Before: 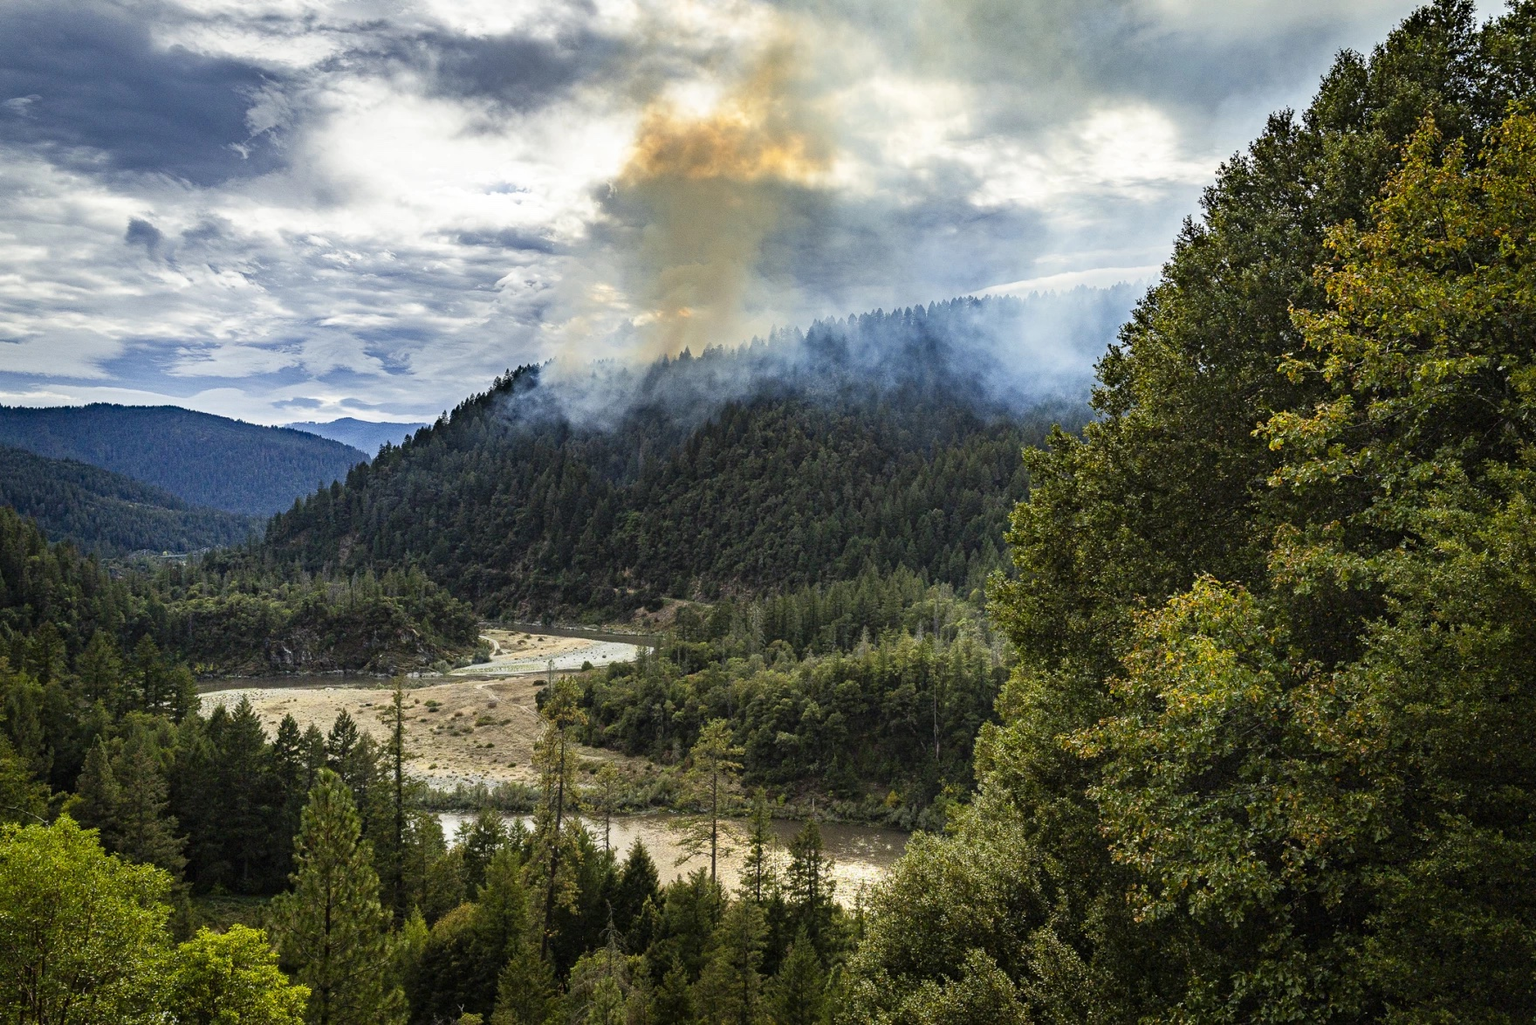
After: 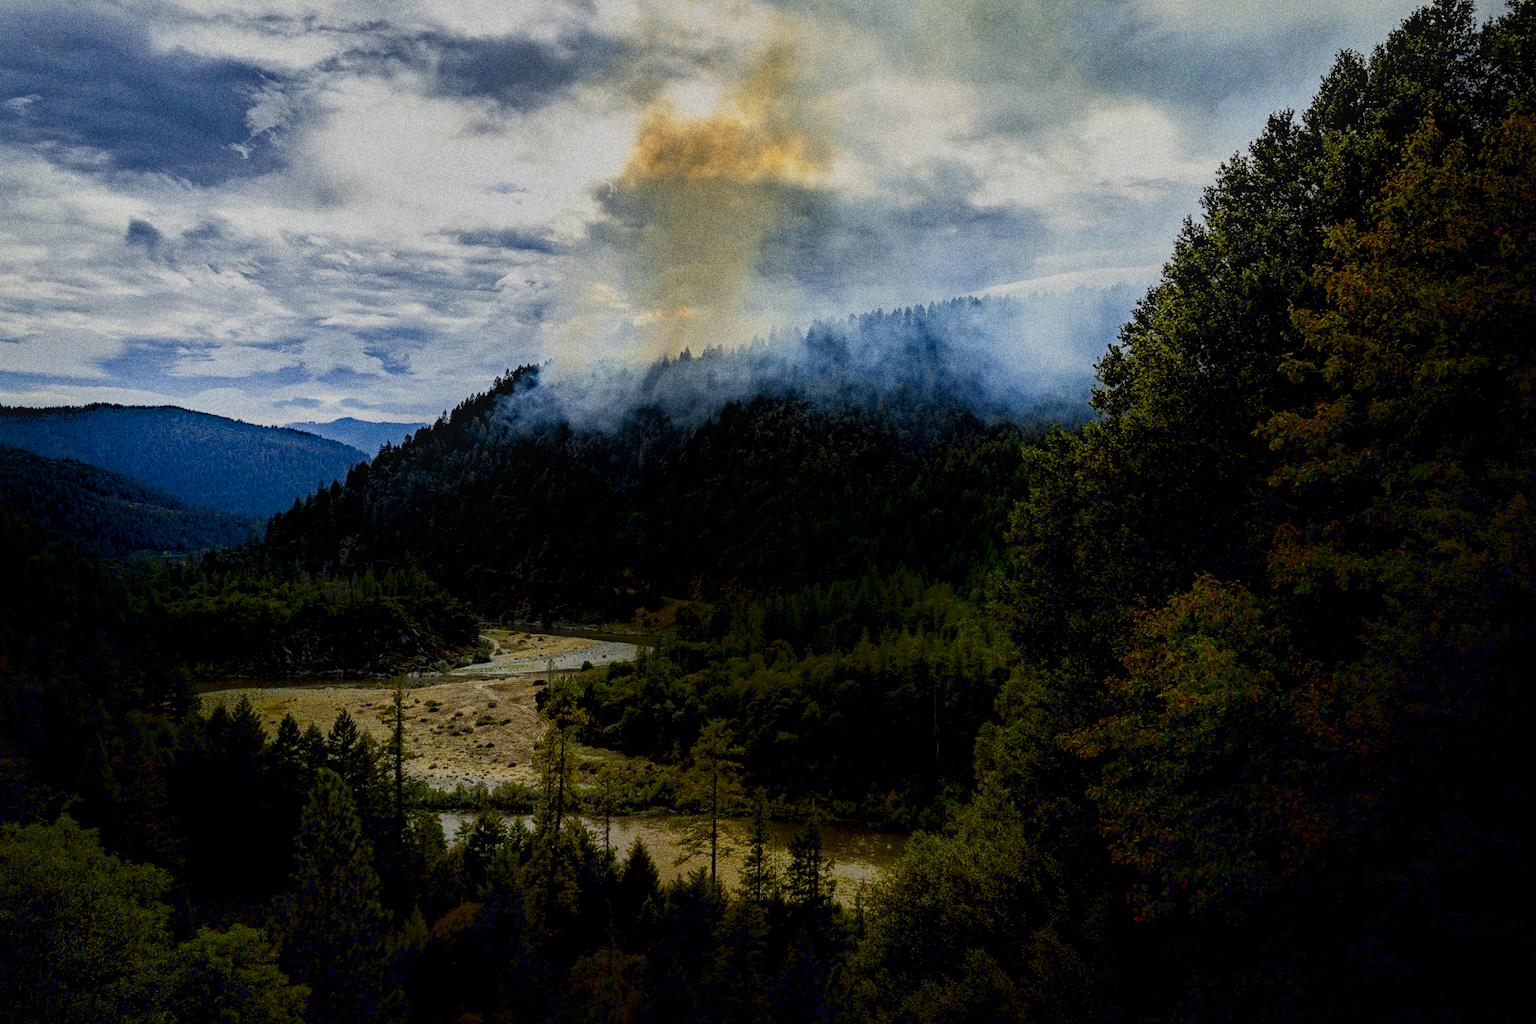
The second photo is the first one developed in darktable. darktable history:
filmic rgb: black relative exposure -6.15 EV, white relative exposure 6.96 EV, hardness 2.23, color science v6 (2022)
exposure: black level correction 0.029, exposure -0.073 EV, compensate highlight preservation false
grain: coarseness 11.82 ISO, strength 36.67%, mid-tones bias 74.17%
contrast brightness saturation: contrast -0.11
local contrast: mode bilateral grid, contrast 20, coarseness 50, detail 159%, midtone range 0.2
color correction: saturation 1.1
shadows and highlights: shadows -88.03, highlights -35.45, shadows color adjustment 99.15%, highlights color adjustment 0%, soften with gaussian
